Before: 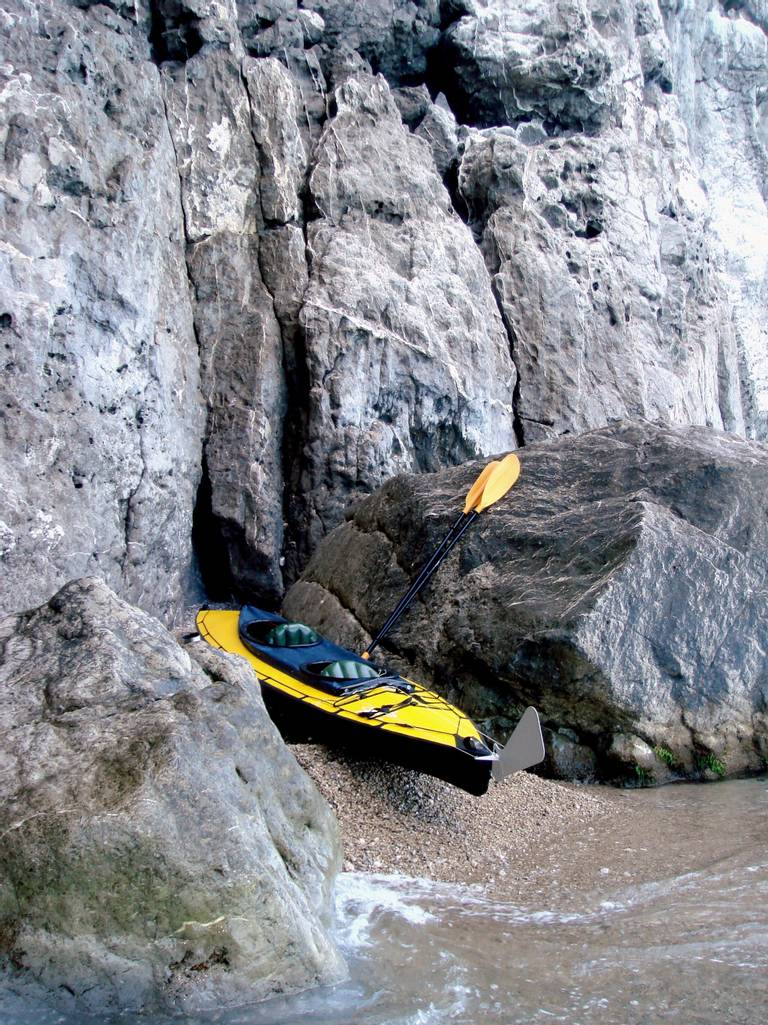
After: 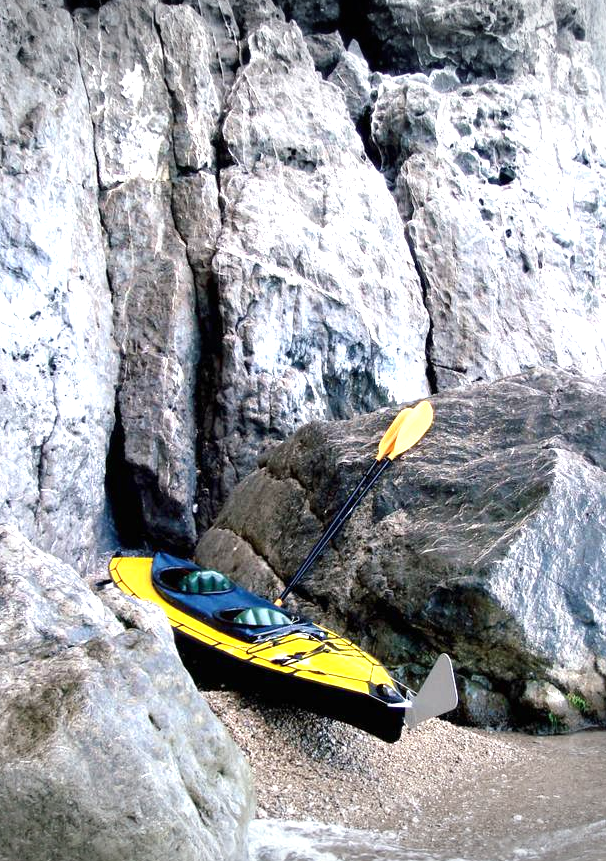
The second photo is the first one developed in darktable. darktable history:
vignetting: fall-off start 99.45%, width/height ratio 1.302, unbound false
exposure: black level correction 0, exposure 0.893 EV, compensate highlight preservation false
crop: left 11.404%, top 5.218%, right 9.577%, bottom 10.717%
